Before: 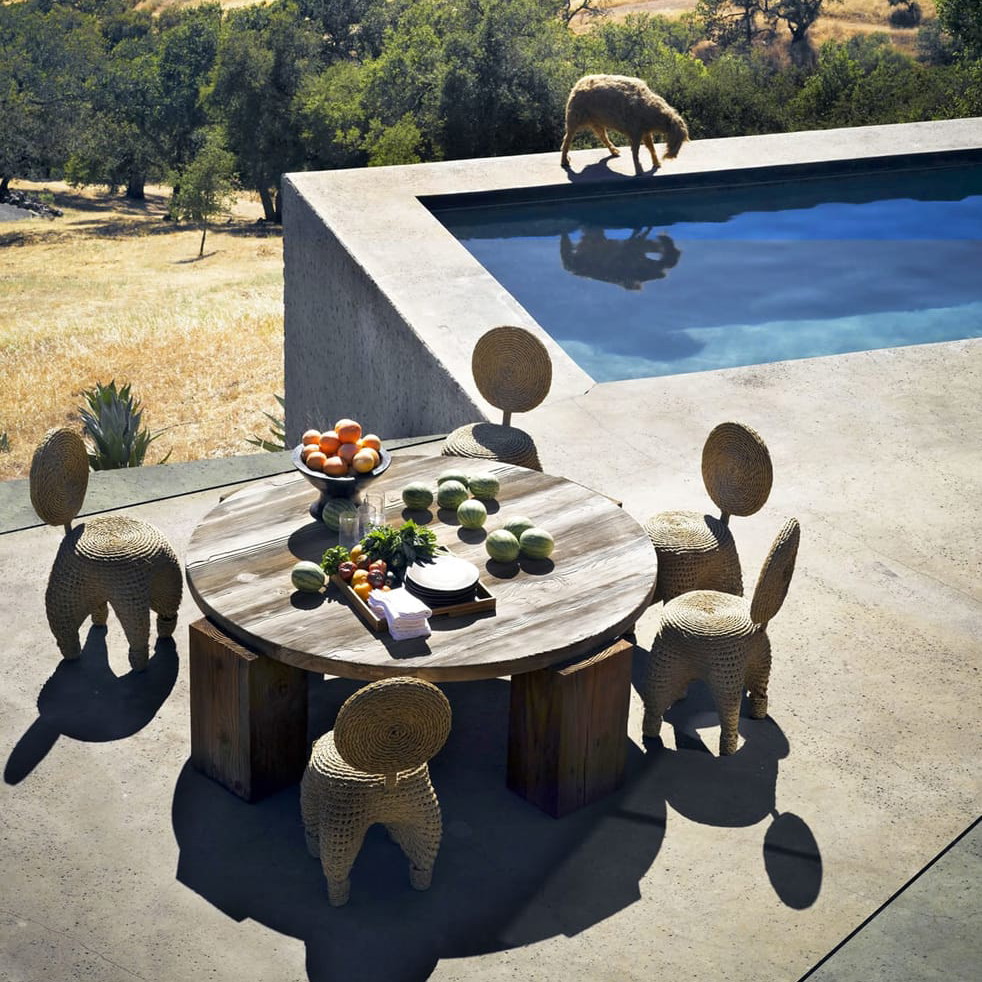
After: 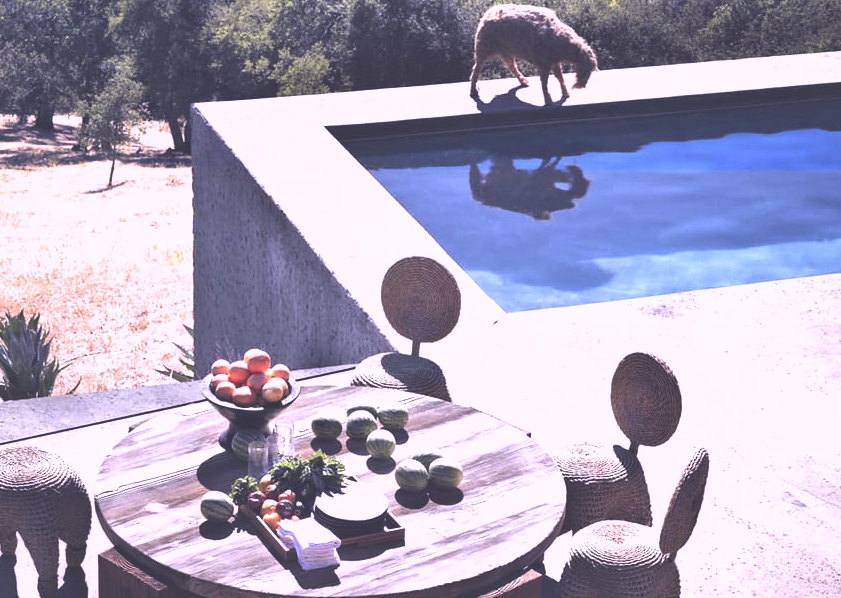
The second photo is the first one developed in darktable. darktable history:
color correction: highlights a* 15.82, highlights b* -20.47
color calibration: illuminant as shot in camera, x 0.358, y 0.373, temperature 4628.91 K
exposure: black level correction -0.062, exposure -0.05 EV, compensate highlight preservation false
crop and rotate: left 9.352%, top 7.148%, right 5.004%, bottom 31.891%
shadows and highlights: shadows 36.8, highlights -28.02, soften with gaussian
tone equalizer: -8 EV -0.766 EV, -7 EV -0.71 EV, -6 EV -0.618 EV, -5 EV -0.39 EV, -3 EV 0.398 EV, -2 EV 0.6 EV, -1 EV 0.693 EV, +0 EV 0.723 EV, edges refinement/feathering 500, mask exposure compensation -1.57 EV, preserve details no
local contrast: mode bilateral grid, contrast 20, coarseness 49, detail 120%, midtone range 0.2
